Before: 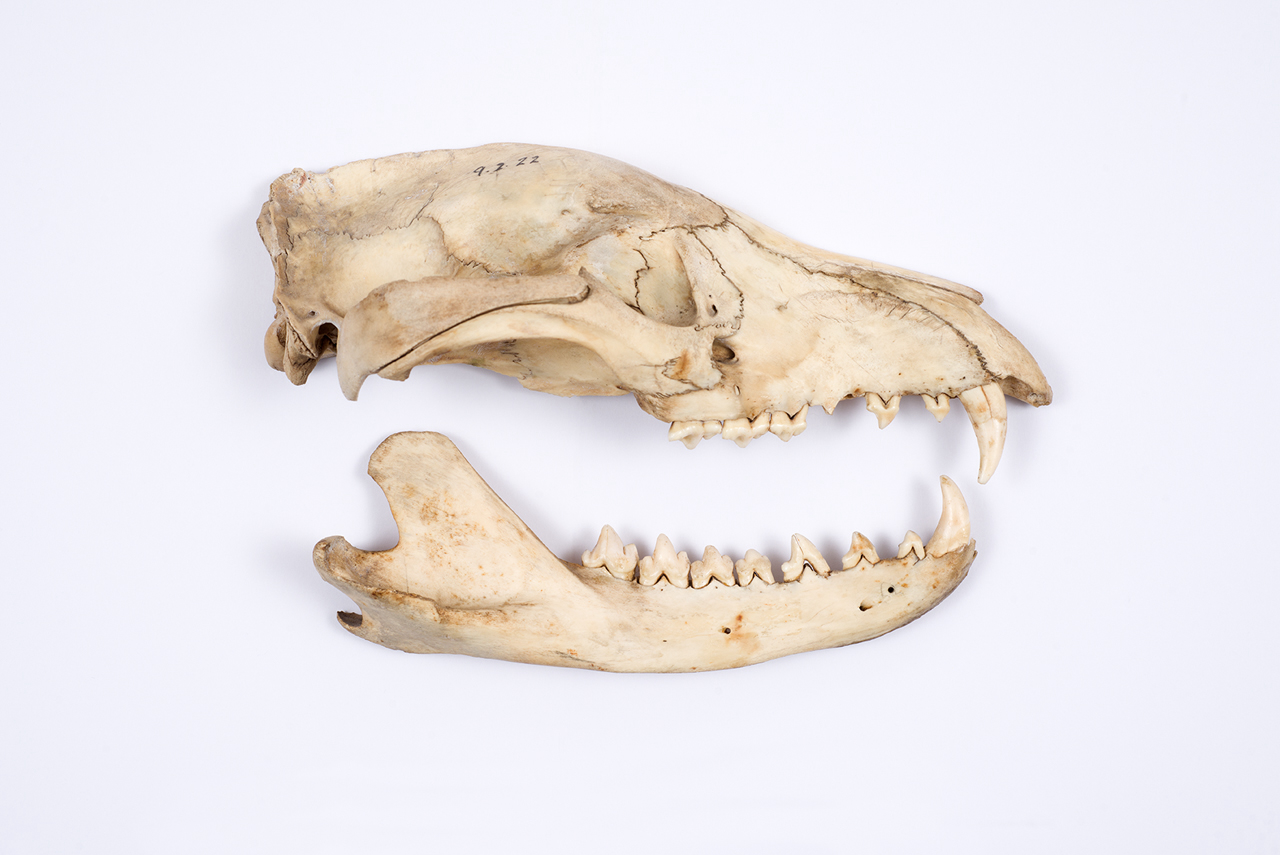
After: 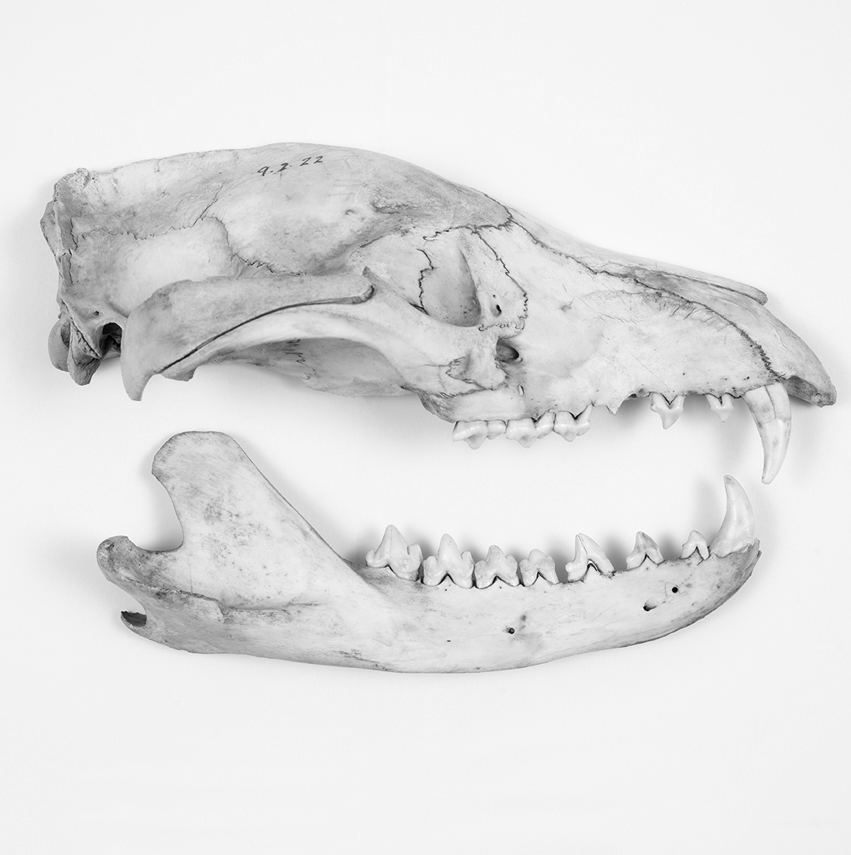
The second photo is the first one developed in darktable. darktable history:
monochrome: on, module defaults
crop: left 16.899%, right 16.556%
white balance: red 0.967, blue 1.049
